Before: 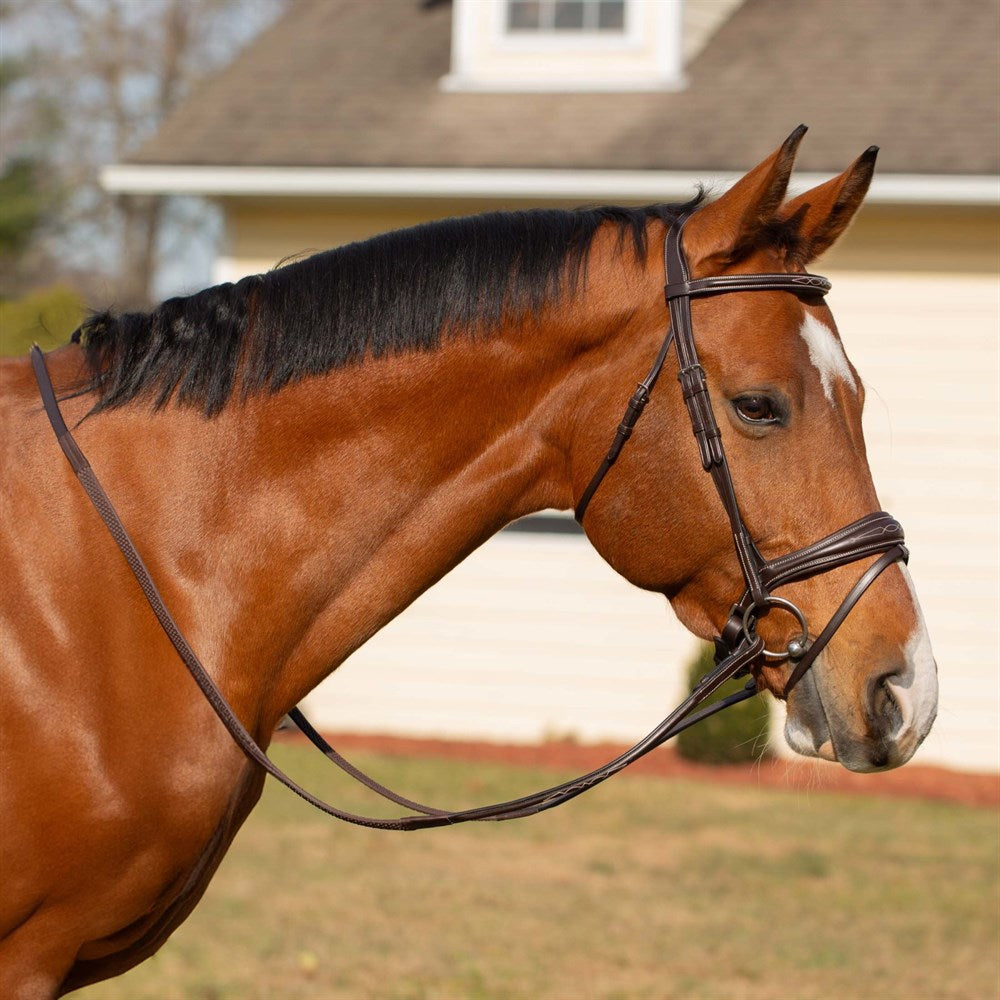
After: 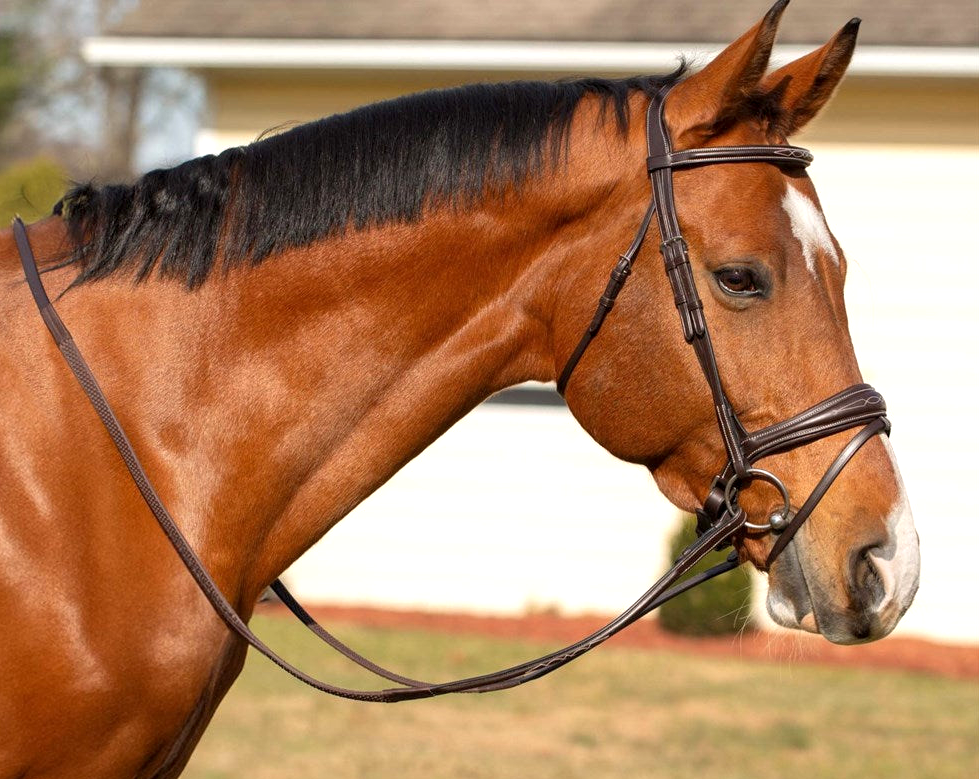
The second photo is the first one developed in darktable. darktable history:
crop and rotate: left 1.814%, top 12.818%, right 0.25%, bottom 9.225%
local contrast: highlights 100%, shadows 100%, detail 120%, midtone range 0.2
exposure: exposure 0.367 EV, compensate highlight preservation false
sharpen: radius 2.883, amount 0.868, threshold 47.523
